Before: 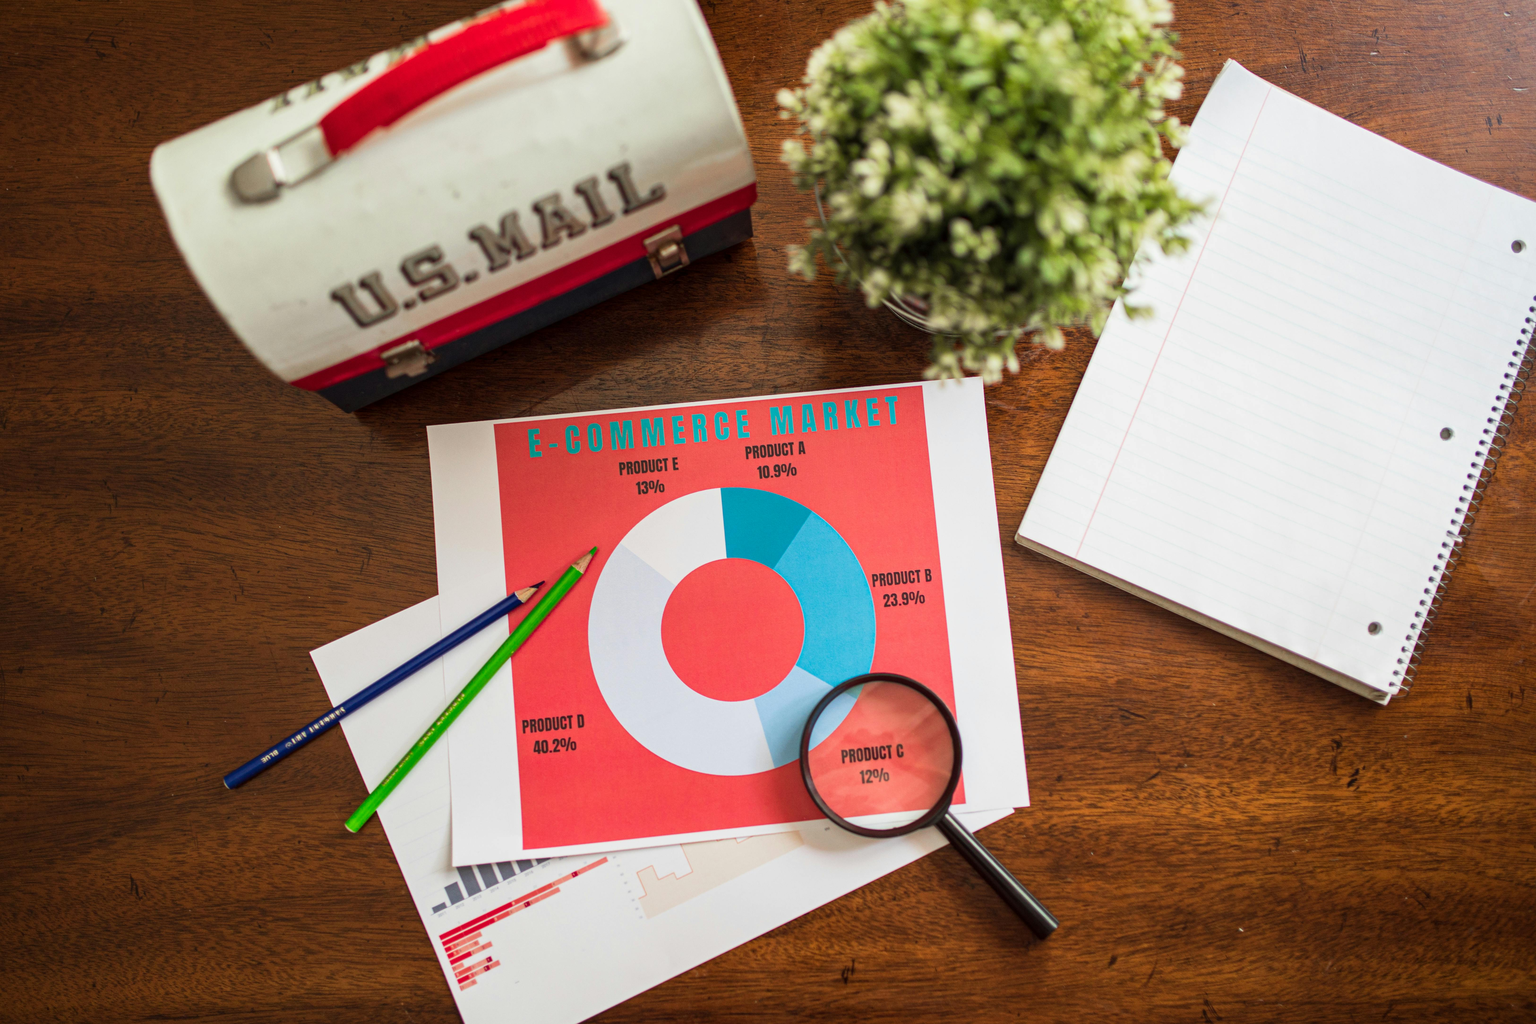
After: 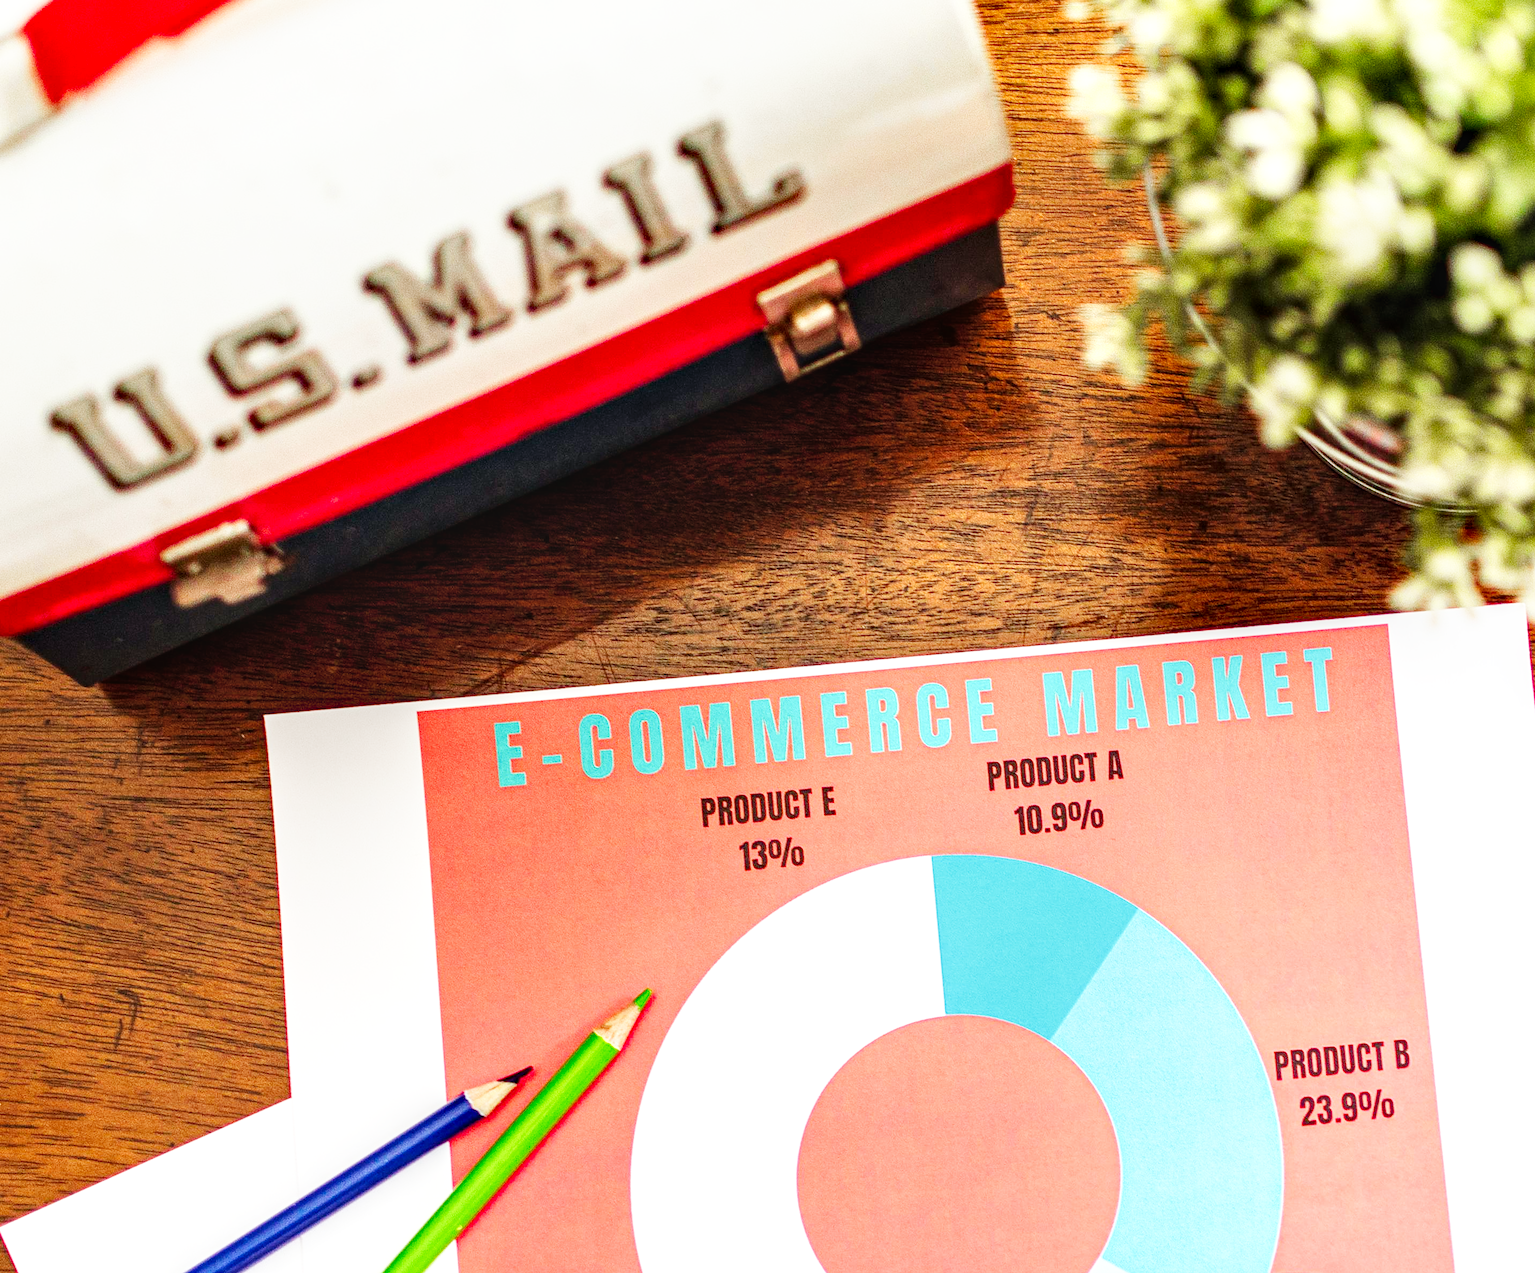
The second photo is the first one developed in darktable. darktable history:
crop: left 20.189%, top 10.811%, right 35.687%, bottom 34.313%
local contrast: on, module defaults
base curve: curves: ch0 [(0, 0) (0.007, 0.004) (0.027, 0.03) (0.046, 0.07) (0.207, 0.54) (0.442, 0.872) (0.673, 0.972) (1, 1)], fusion 1, preserve colors none
sharpen: amount 0.209
